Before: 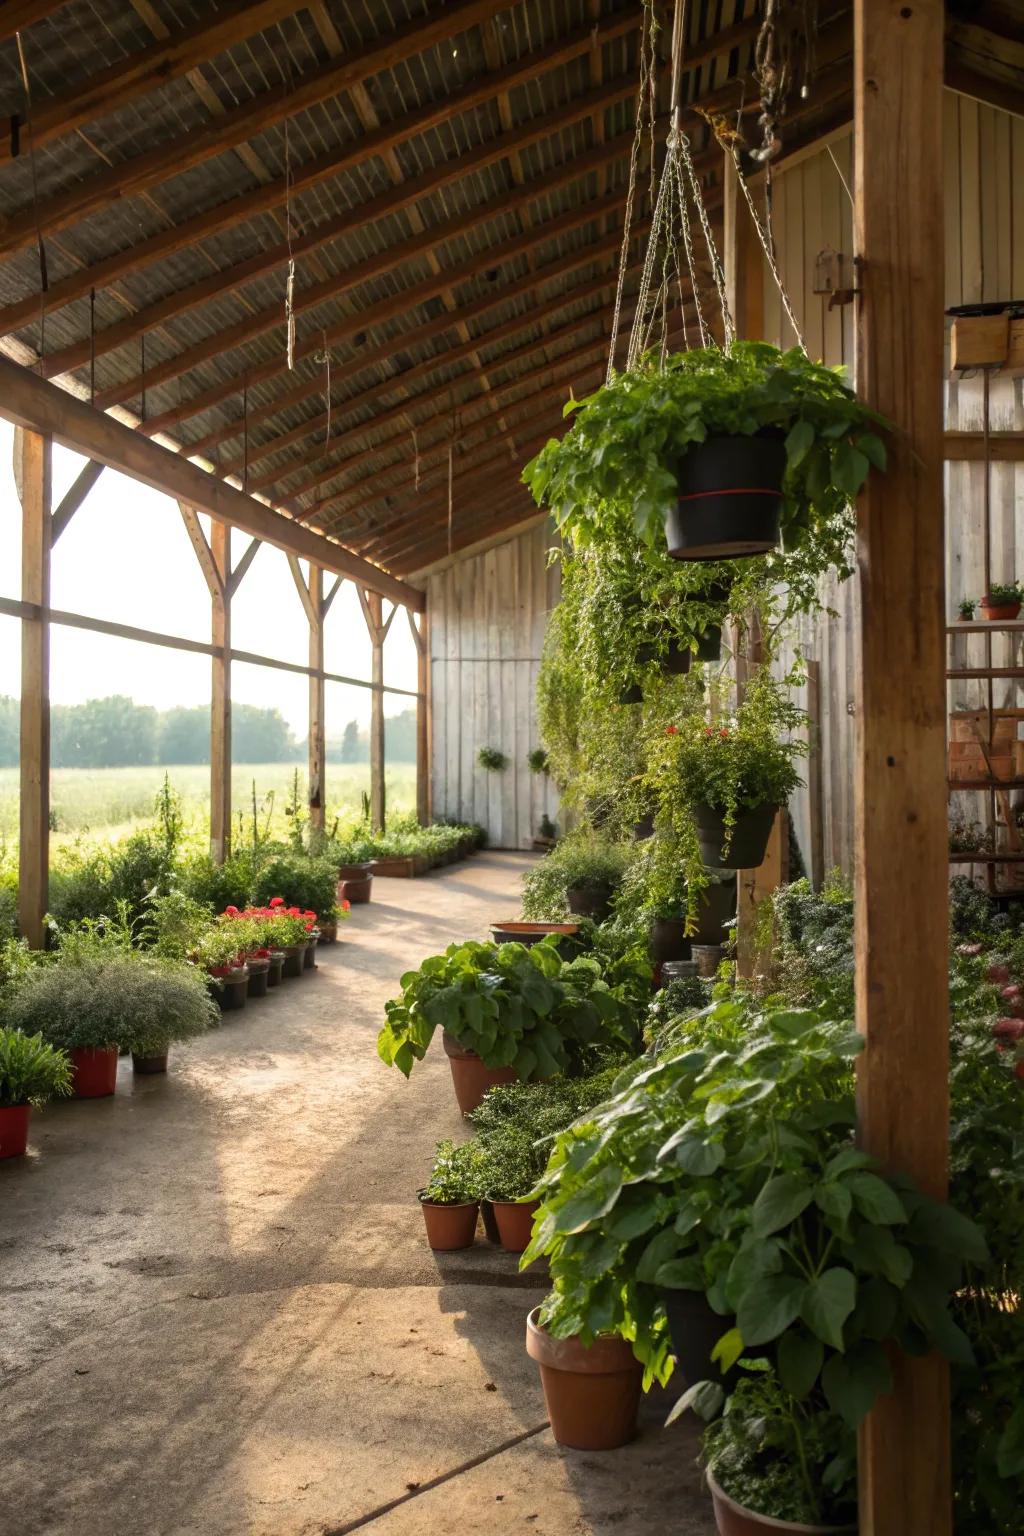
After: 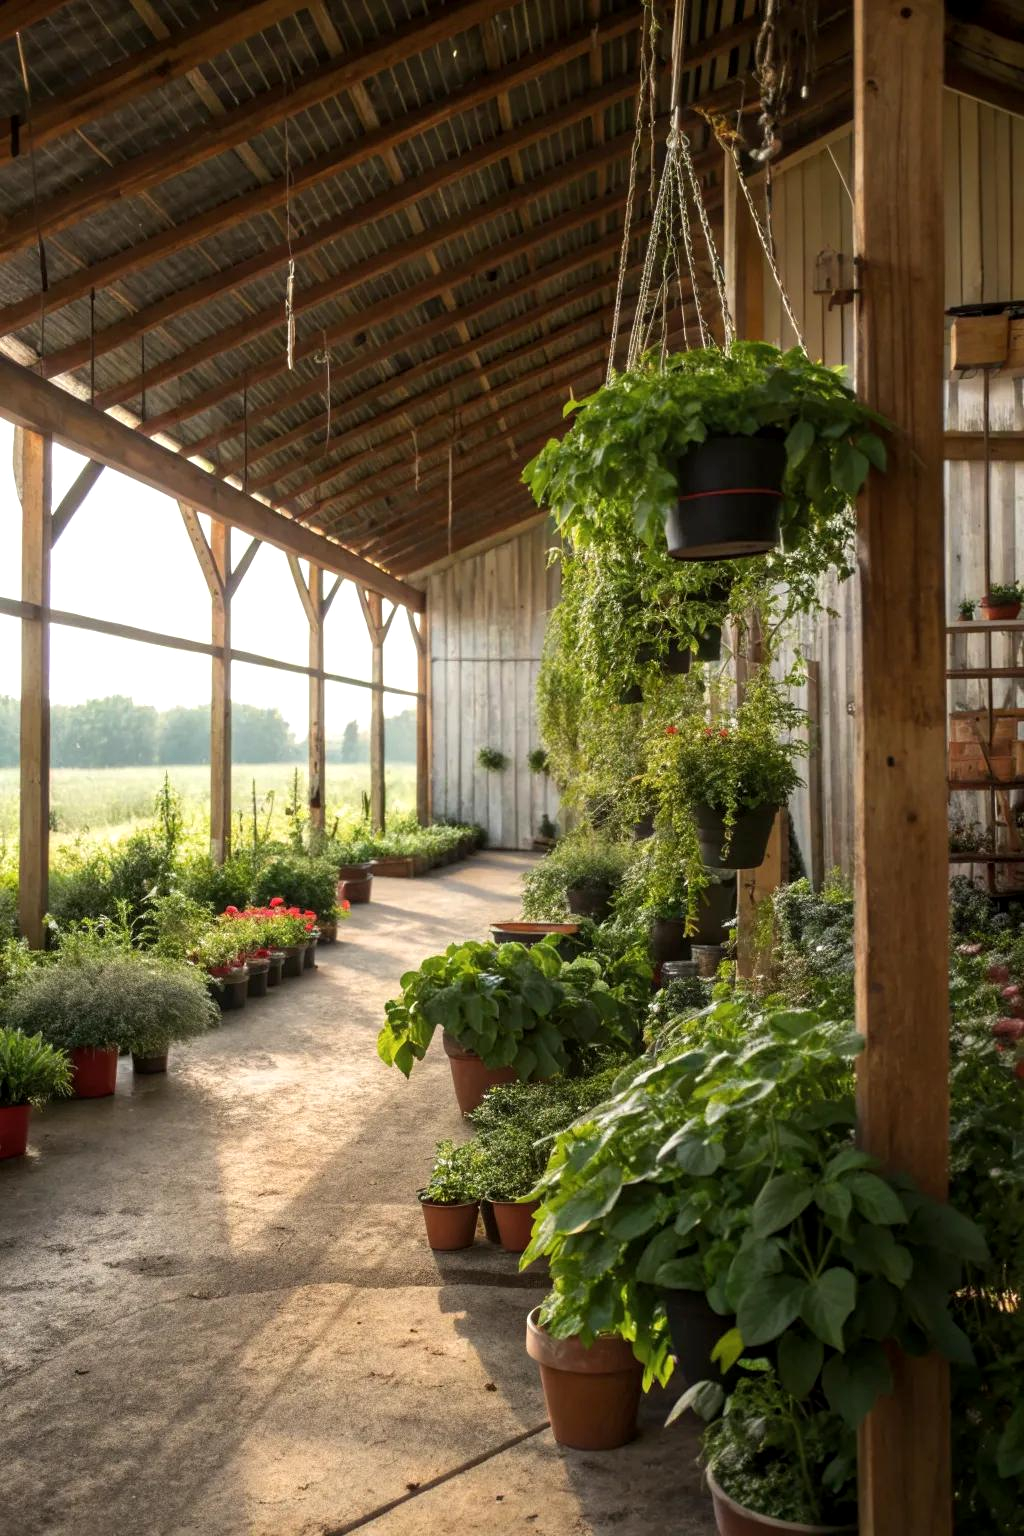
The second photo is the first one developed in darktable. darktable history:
local contrast: highlights 104%, shadows 98%, detail 119%, midtone range 0.2
